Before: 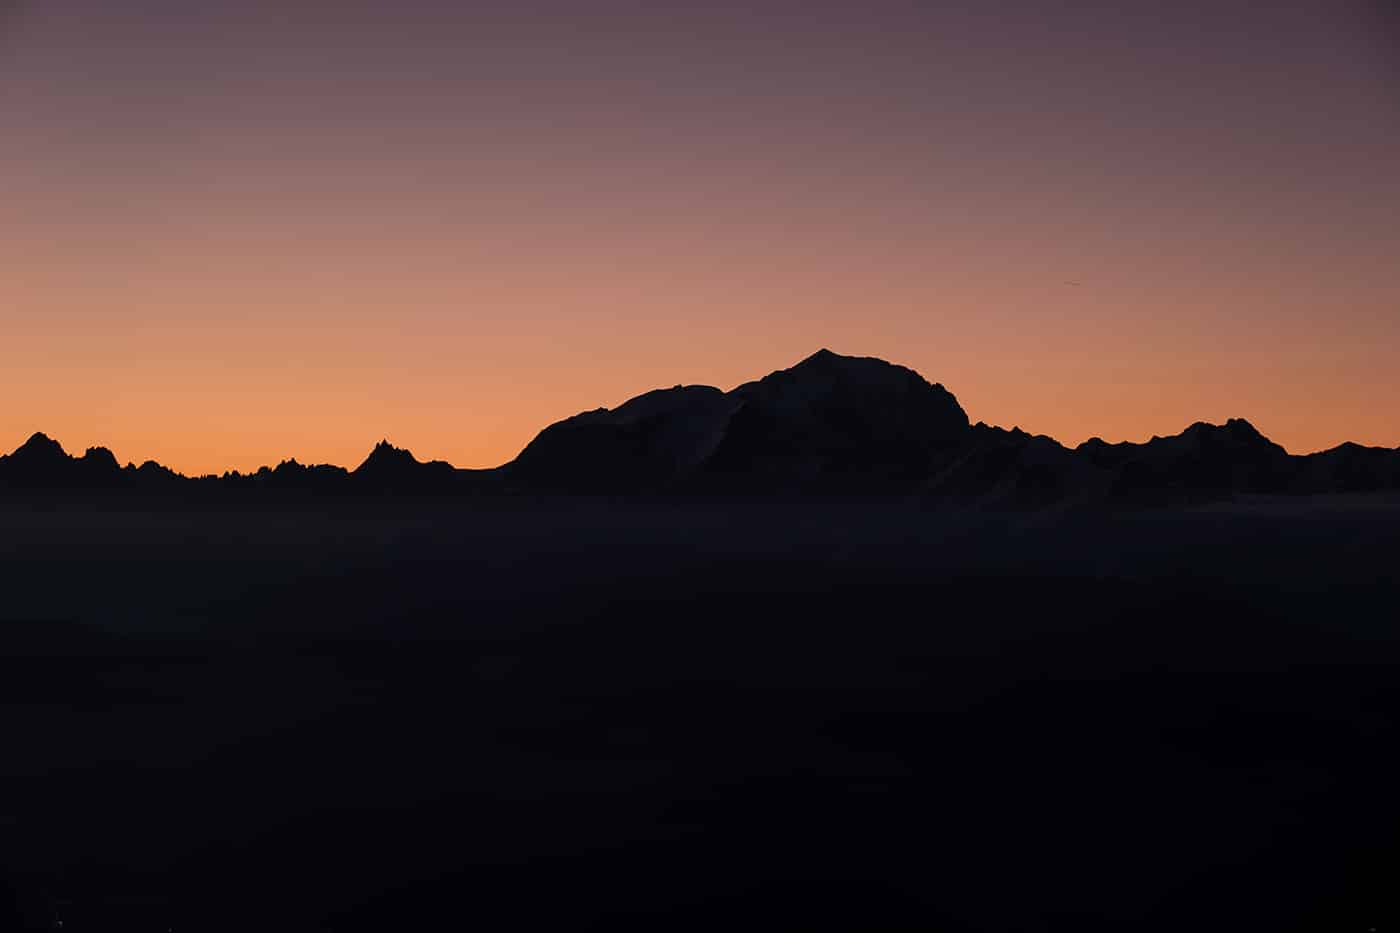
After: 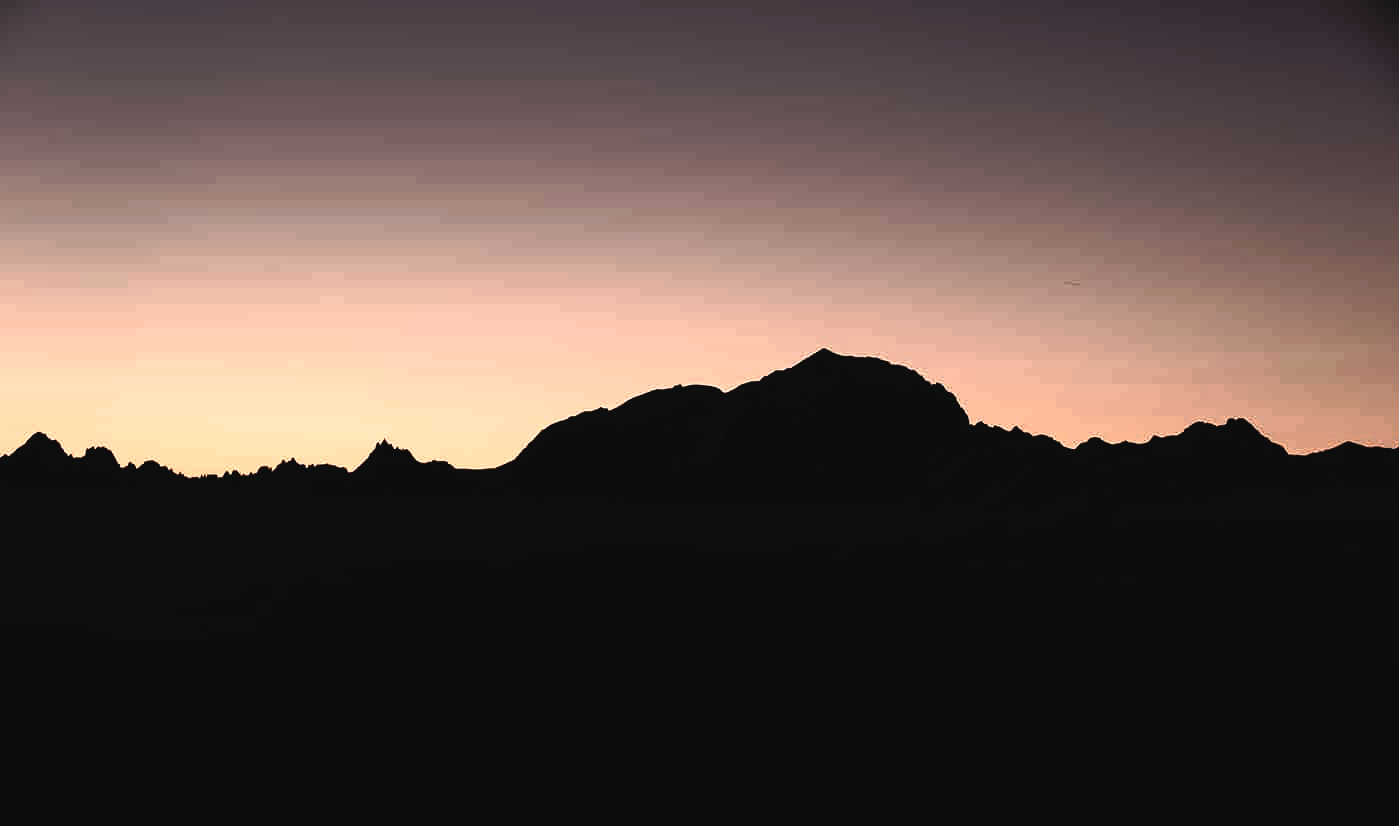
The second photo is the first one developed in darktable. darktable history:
tone equalizer: -7 EV 0.124 EV, edges refinement/feathering 500, mask exposure compensation -1.57 EV, preserve details no
levels: mode automatic, levels [0, 0.281, 0.562]
tone curve: curves: ch0 [(0, 0.016) (0.11, 0.039) (0.259, 0.235) (0.383, 0.437) (0.499, 0.597) (0.733, 0.867) (0.843, 0.948) (1, 1)], color space Lab, linked channels, preserve colors none
color balance rgb: shadows lift › luminance -7.664%, shadows lift › chroma 2.233%, shadows lift › hue 166.04°, highlights gain › chroma 3.102%, highlights gain › hue 76.56°, perceptual saturation grading › global saturation -10.722%, perceptual saturation grading › highlights -25.985%, perceptual saturation grading › shadows 21.048%, perceptual brilliance grading › highlights 1.503%, perceptual brilliance grading › mid-tones -50.101%, perceptual brilliance grading › shadows -49.832%, global vibrance 9.841%
base curve: curves: ch0 [(0, 0) (0.012, 0.01) (0.073, 0.168) (0.31, 0.711) (0.645, 0.957) (1, 1)], preserve colors none
contrast brightness saturation: contrast -0.157, brightness 0.049, saturation -0.124
crop and rotate: top 0%, bottom 11.431%
